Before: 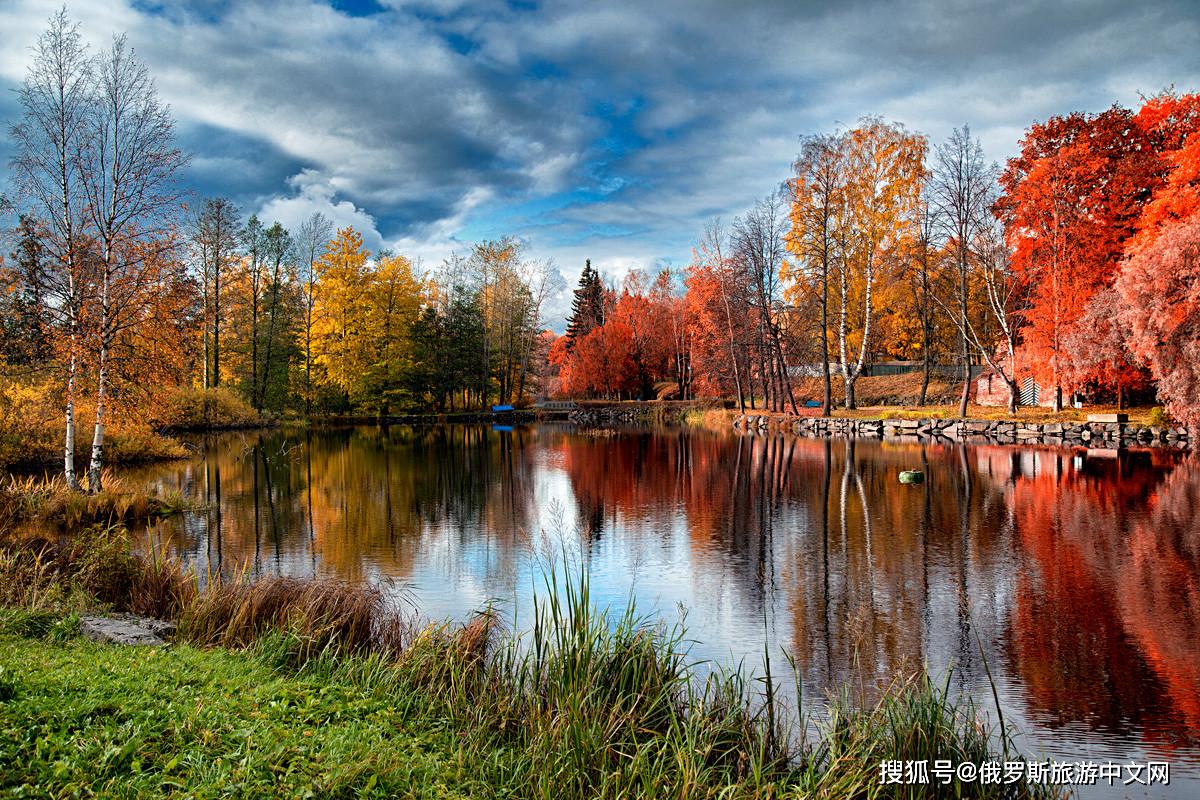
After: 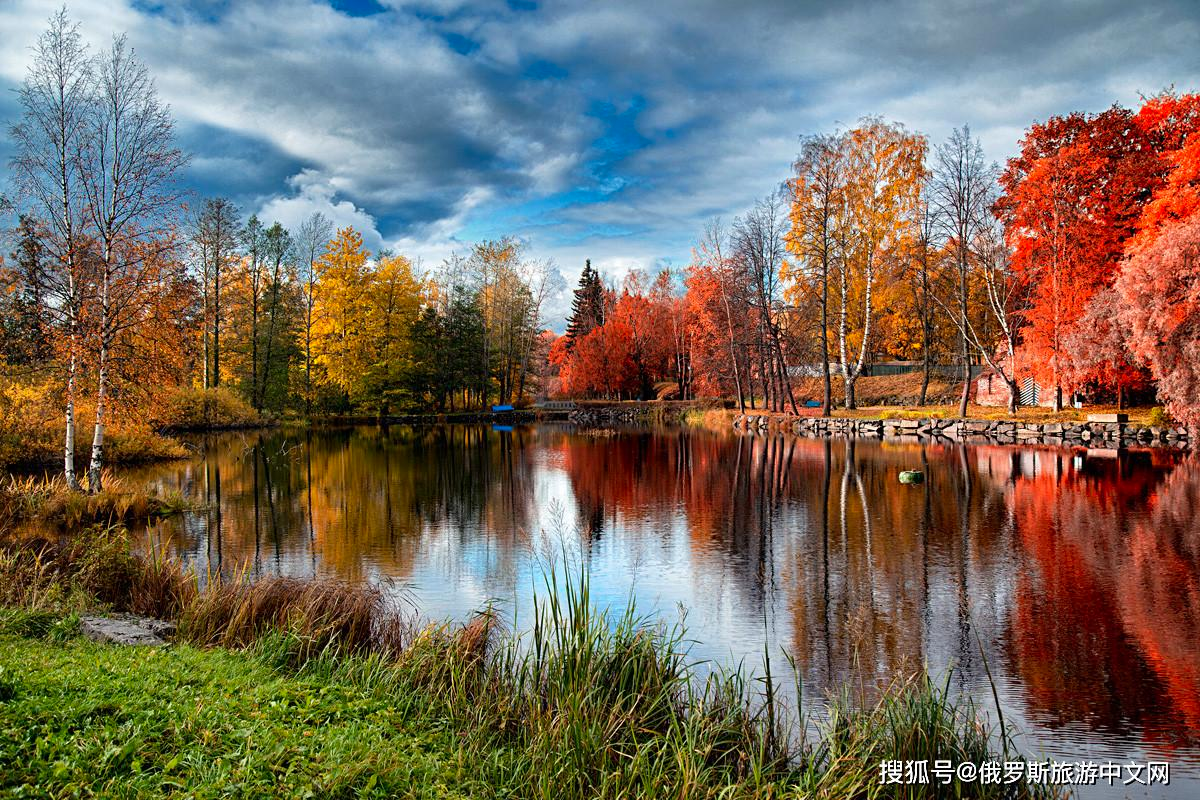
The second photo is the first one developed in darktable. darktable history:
contrast brightness saturation: contrast 0.044, saturation 0.071
